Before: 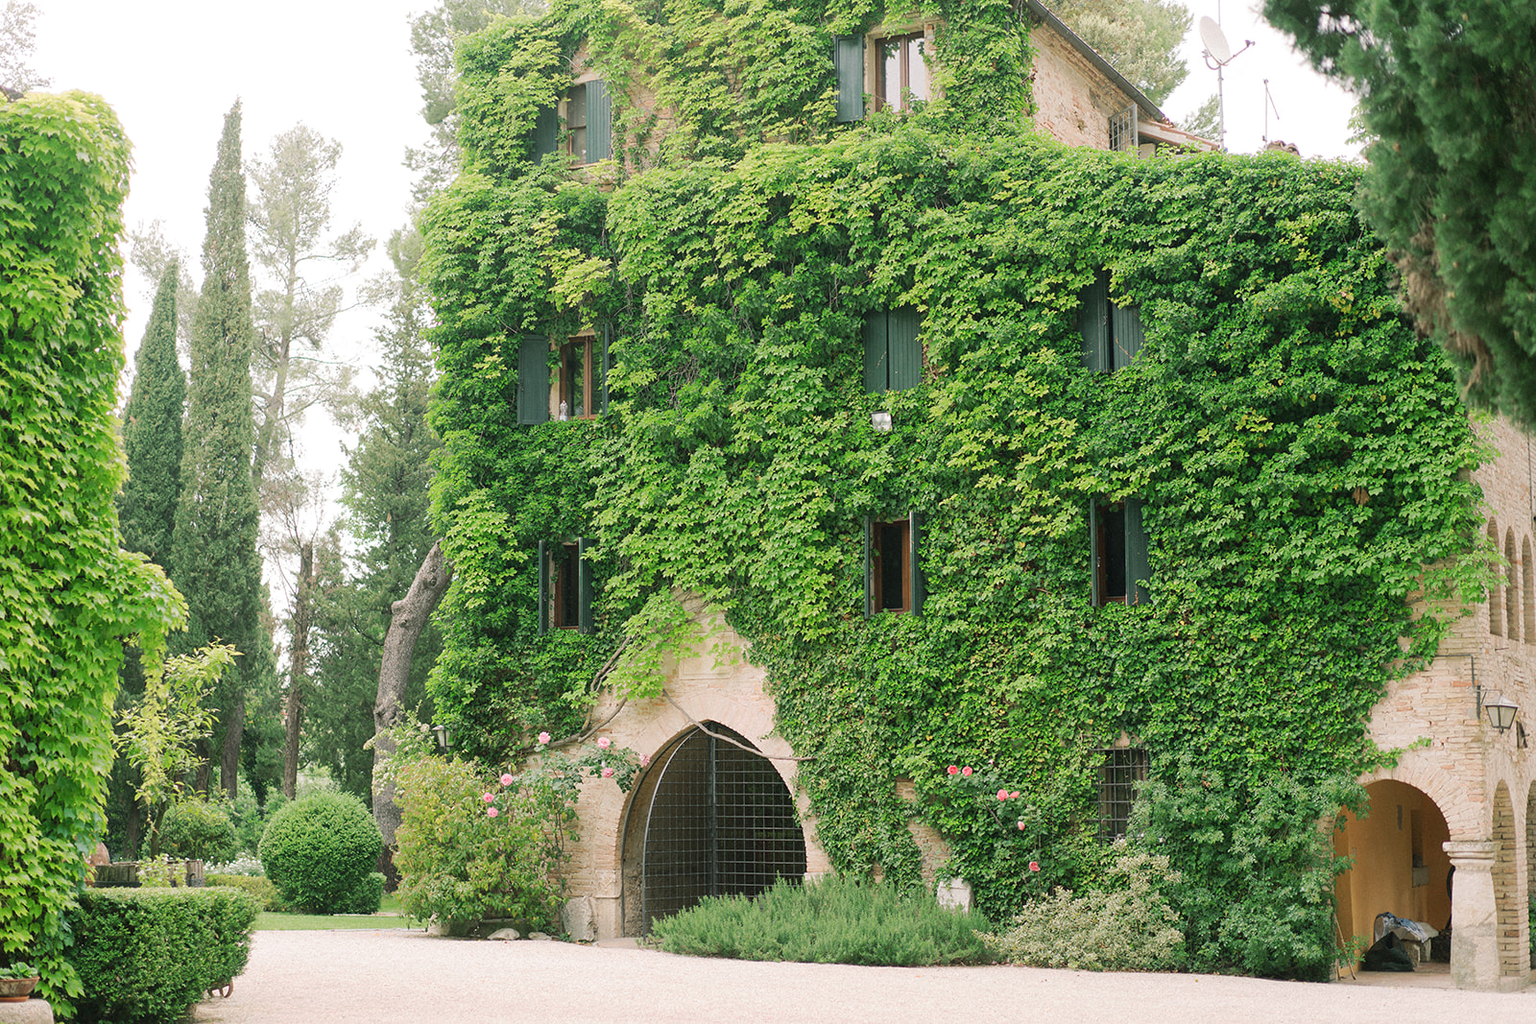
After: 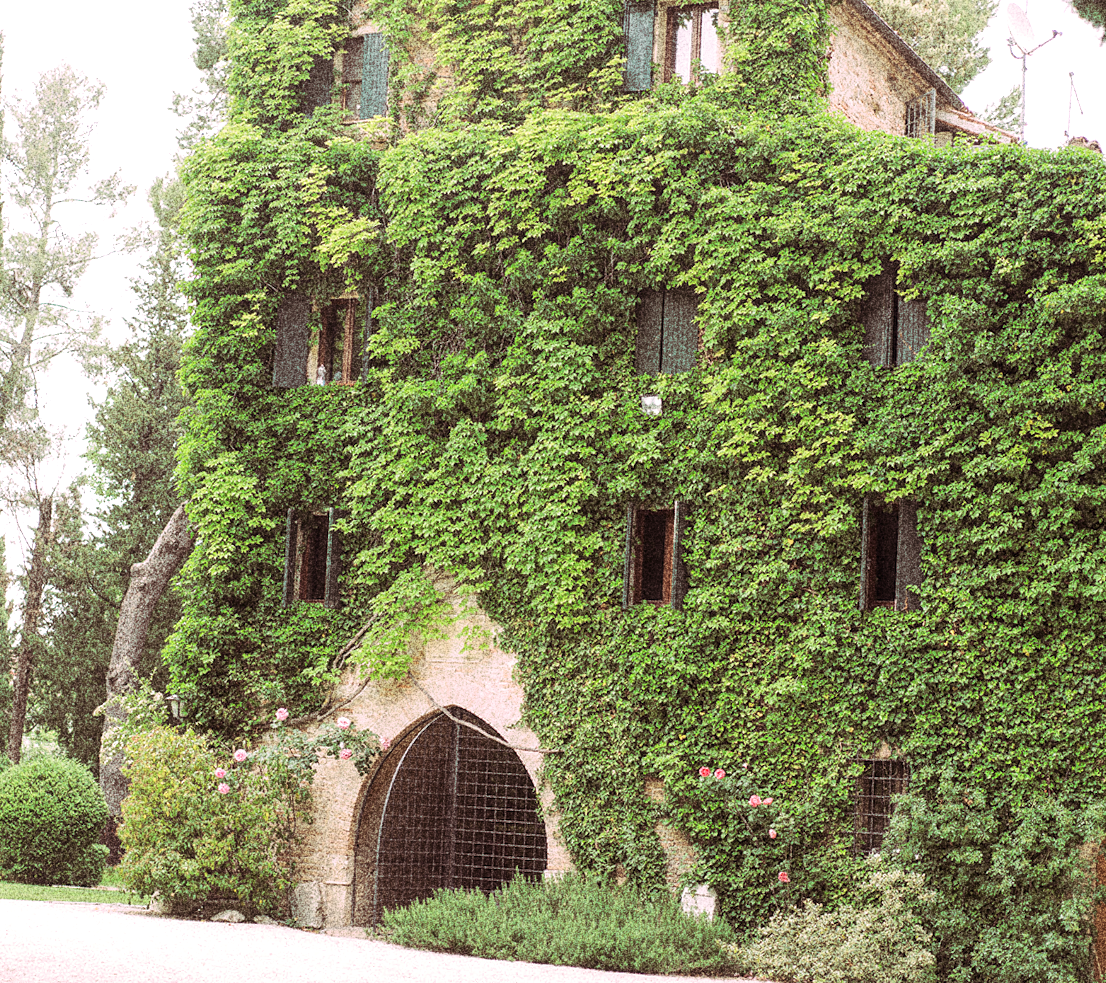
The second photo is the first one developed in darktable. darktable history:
split-toning: highlights › hue 298.8°, highlights › saturation 0.73, compress 41.76%
grain: coarseness 30.02 ISO, strength 100%
exposure: exposure 0.3 EV, compensate highlight preservation false
local contrast: on, module defaults
crop and rotate: angle -3.27°, left 14.277%, top 0.028%, right 10.766%, bottom 0.028%
